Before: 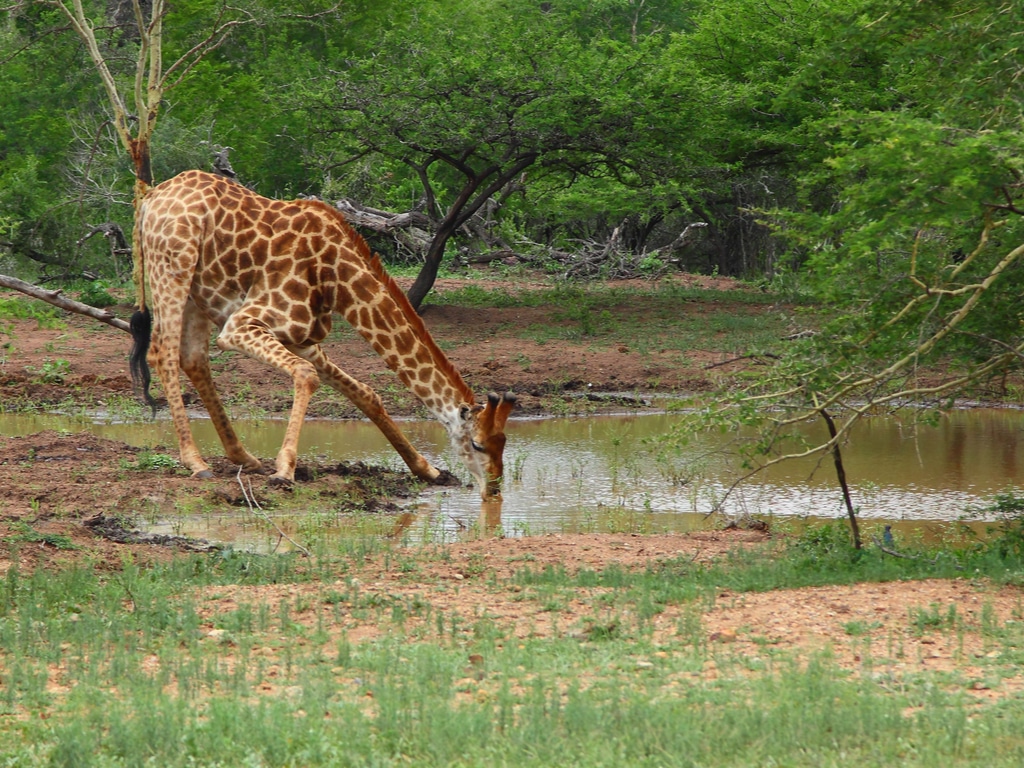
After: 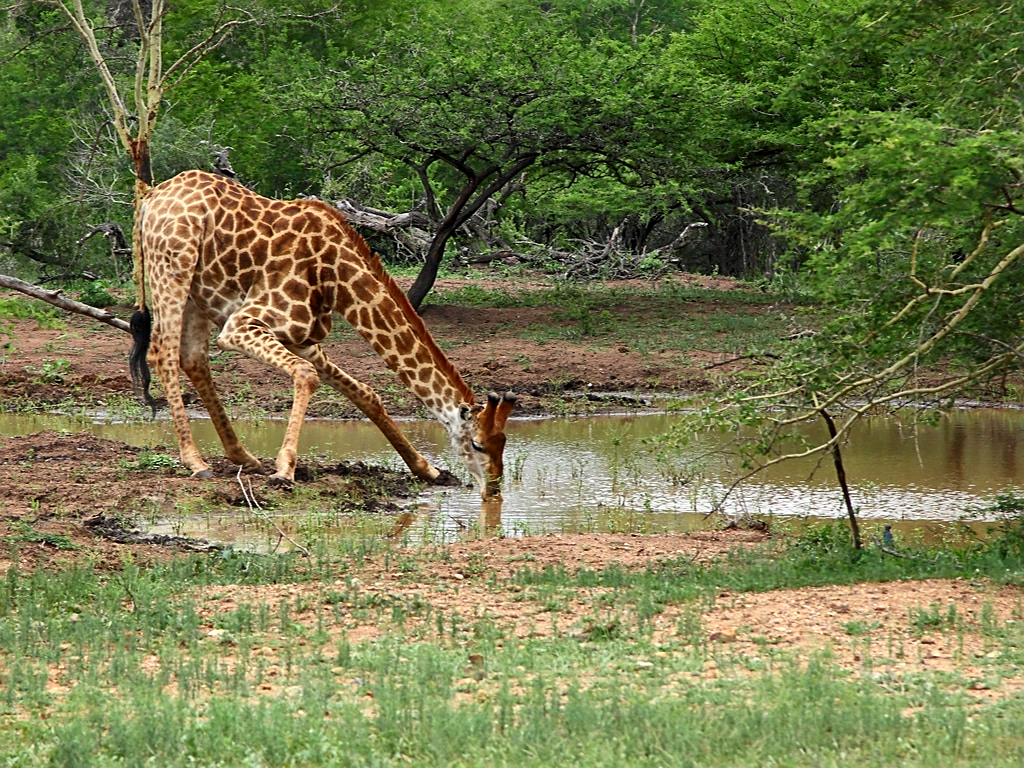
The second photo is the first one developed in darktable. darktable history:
sharpen: on, module defaults
levels: levels [0.016, 0.492, 0.969]
local contrast: mode bilateral grid, contrast 20, coarseness 50, detail 140%, midtone range 0.2
